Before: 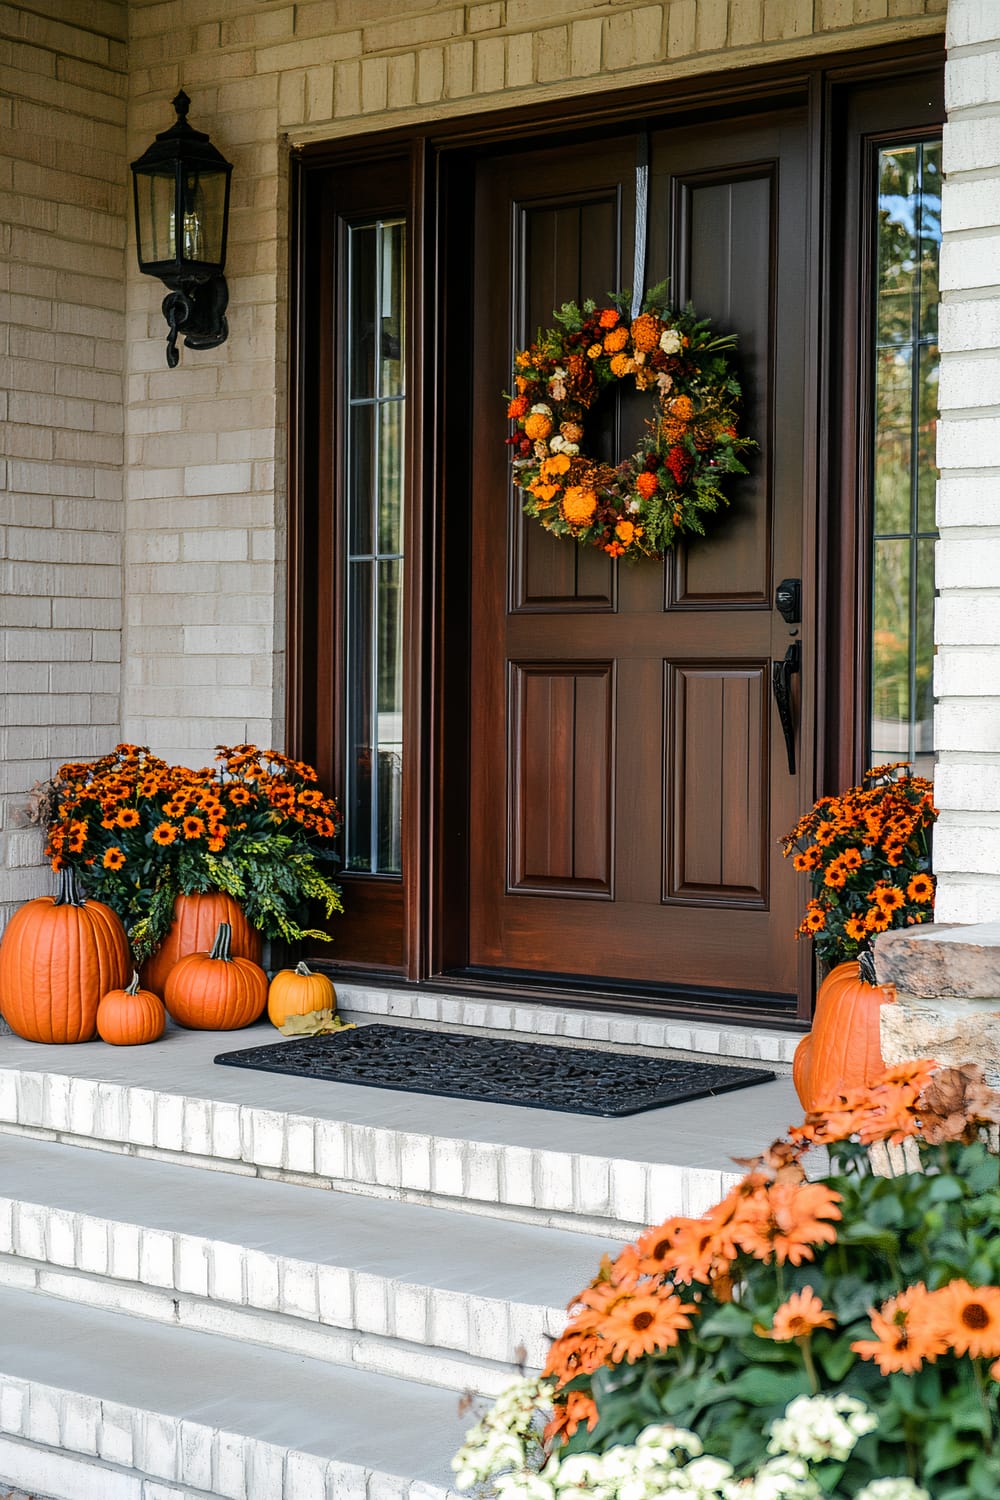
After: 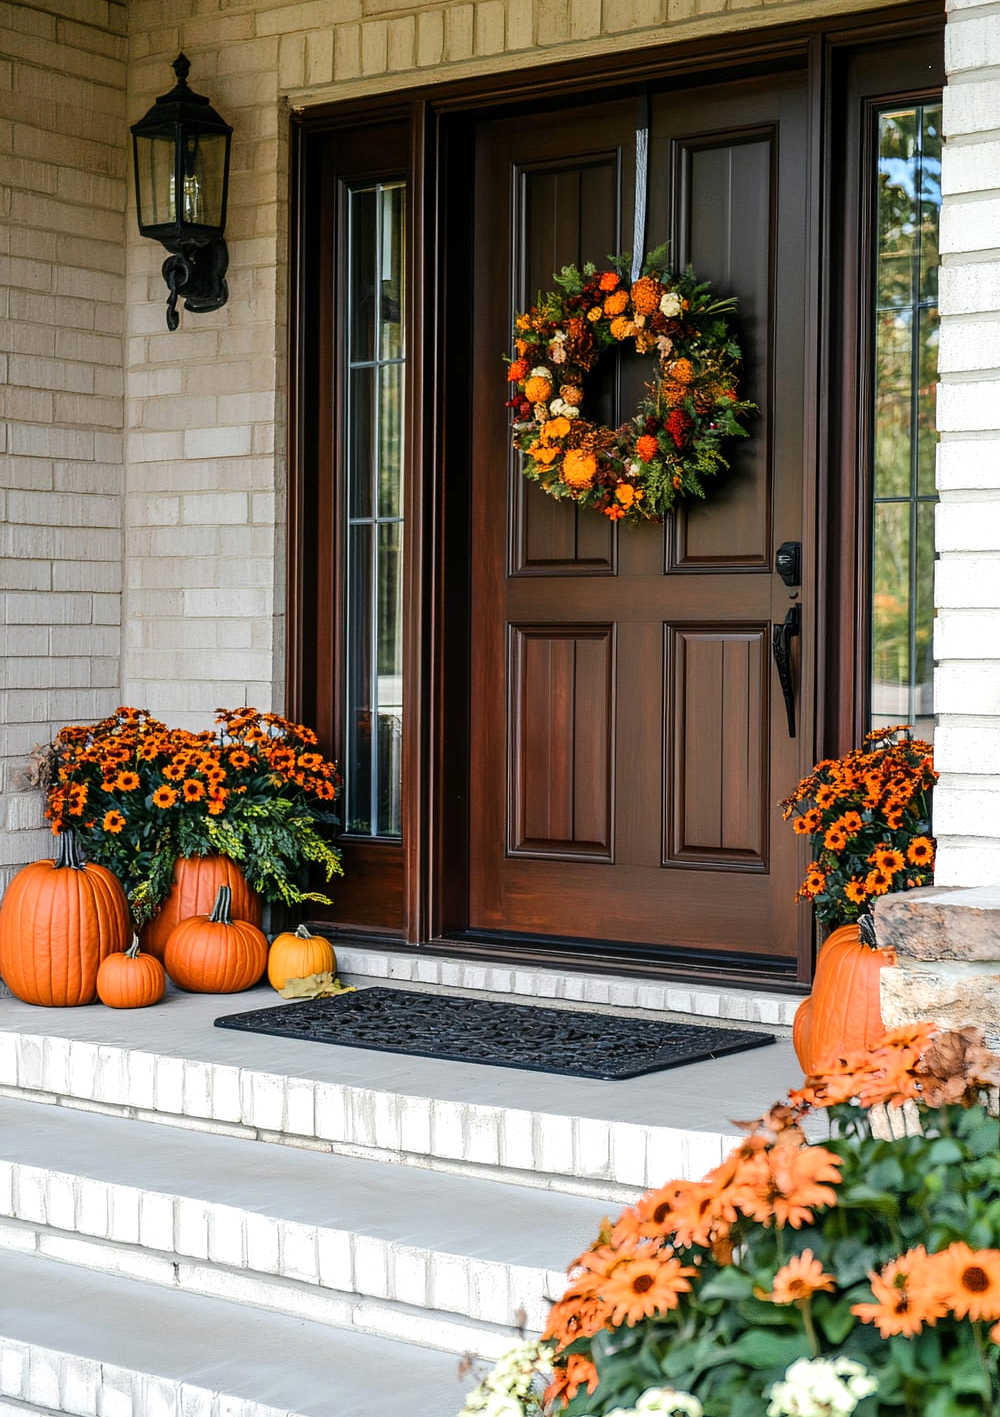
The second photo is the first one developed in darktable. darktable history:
crop and rotate: top 2.479%, bottom 3.018%
exposure: exposure 0.207 EV, compensate highlight preservation false
